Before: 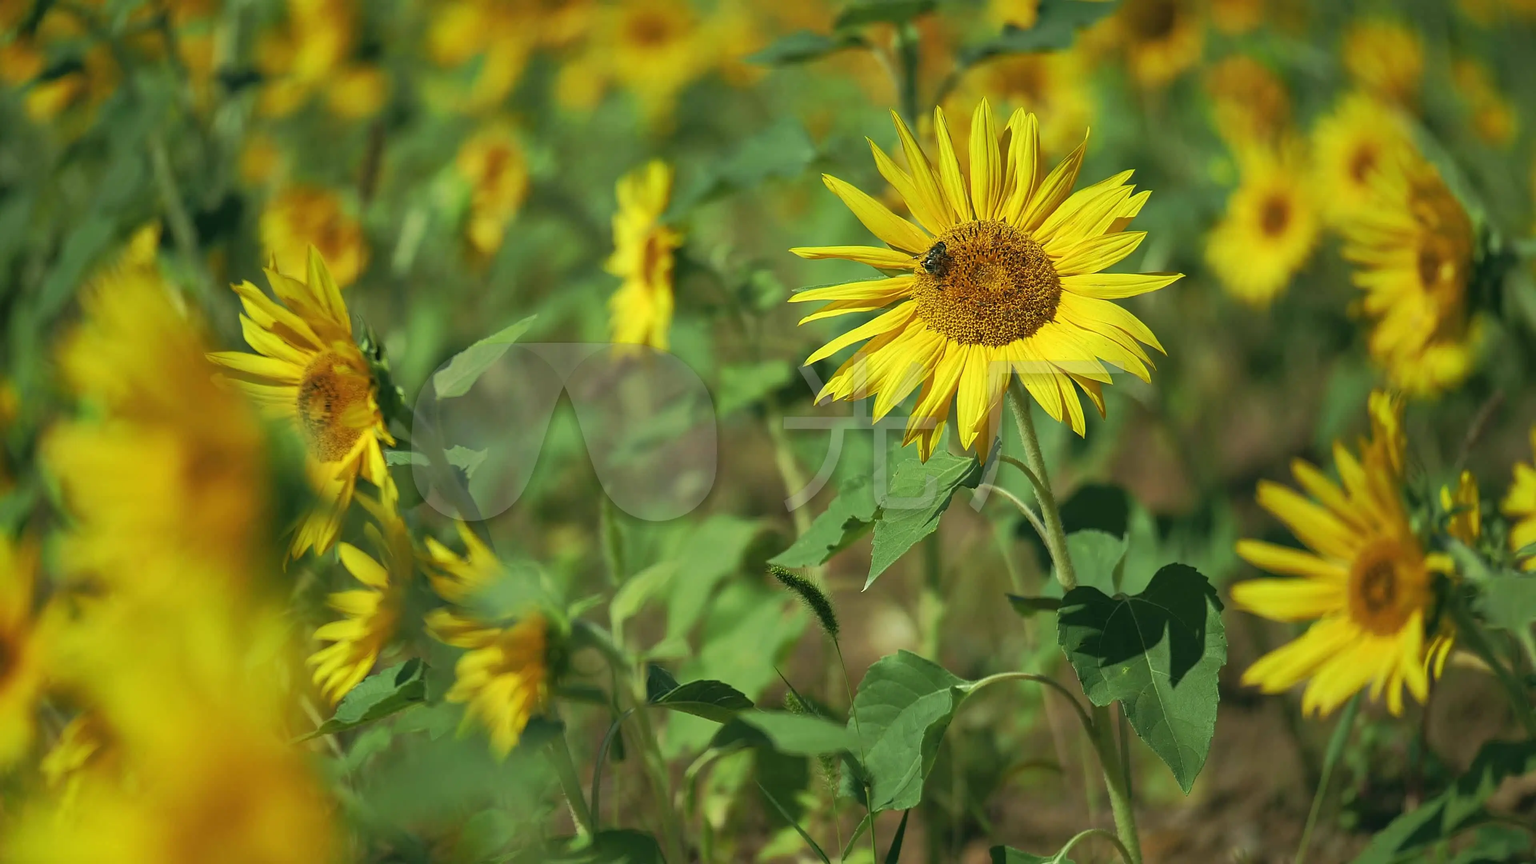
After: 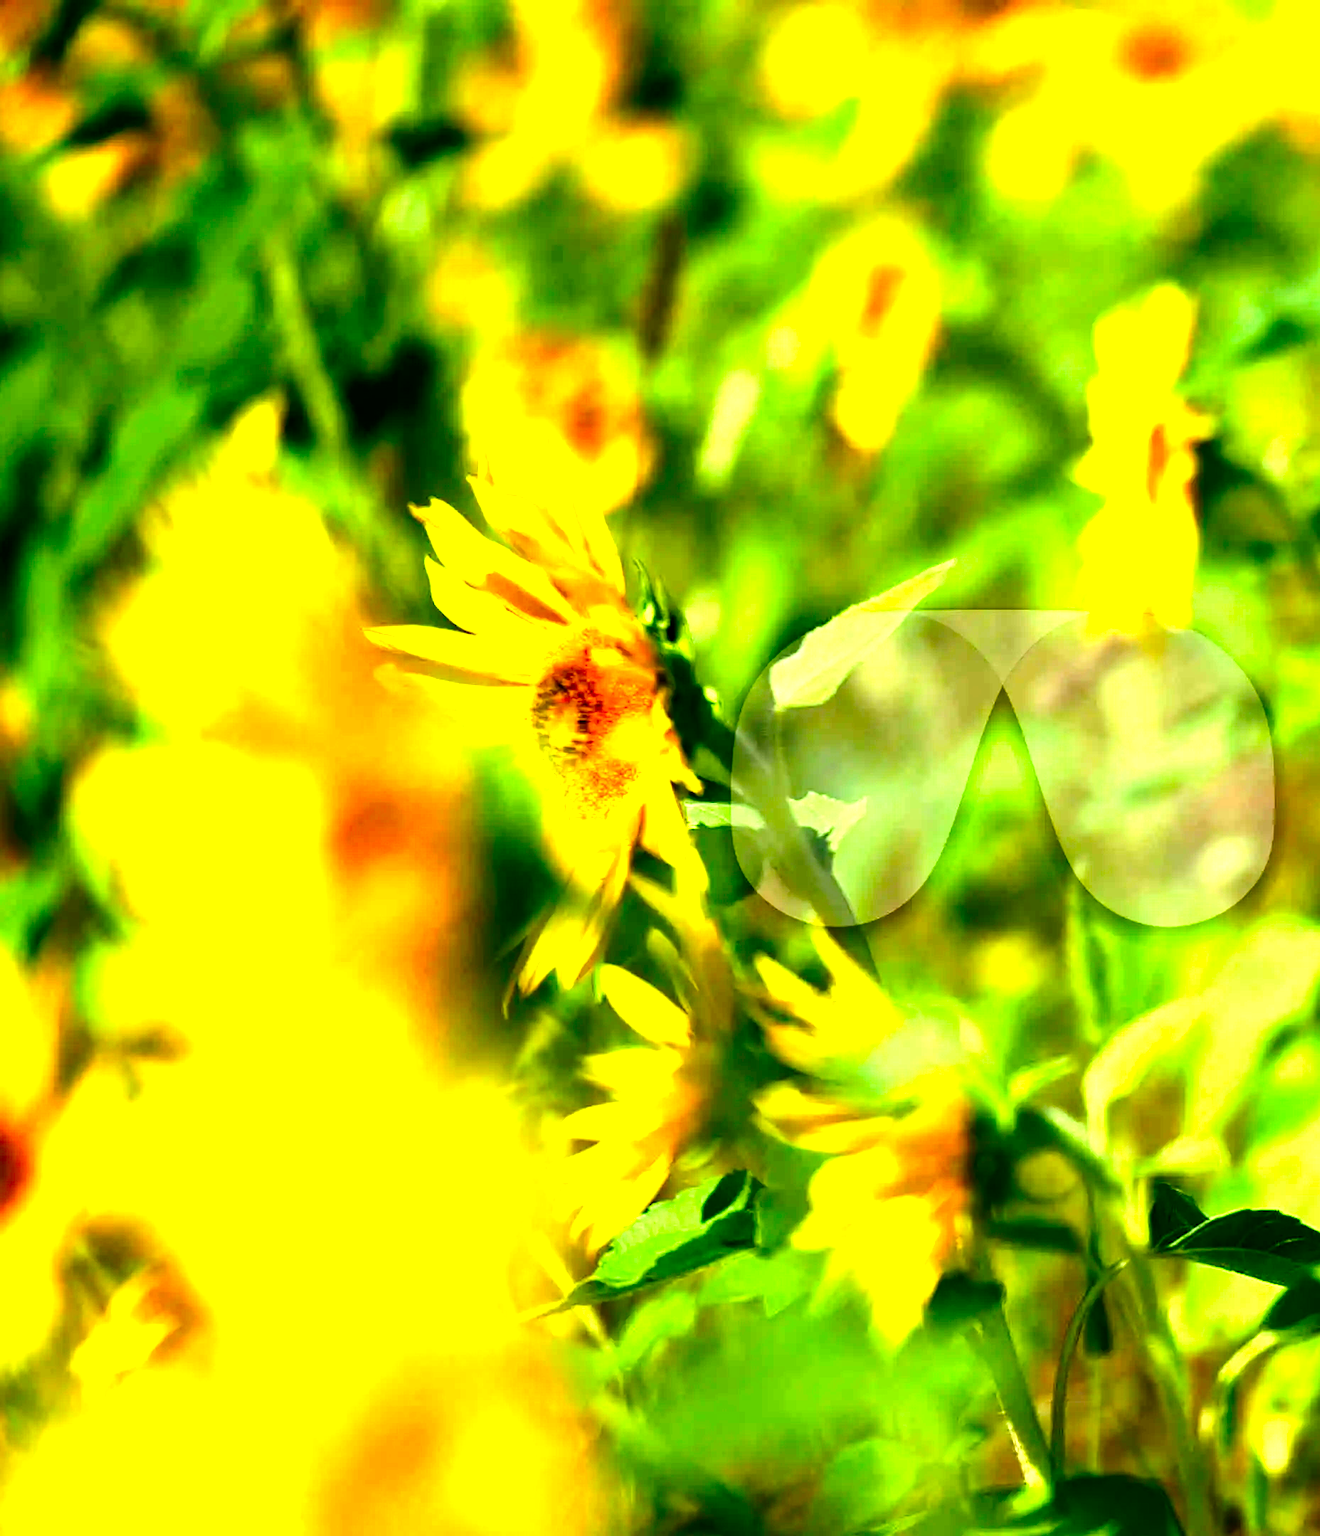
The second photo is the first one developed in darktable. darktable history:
contrast brightness saturation: contrast 0.182, saturation 0.302
exposure: black level correction 0.011, exposure -0.485 EV, compensate exposure bias true, compensate highlight preservation false
color balance rgb: shadows lift › hue 85.99°, power › luminance 0.913%, power › chroma 0.412%, power › hue 36.18°, linear chroma grading › shadows -7.394%, linear chroma grading › highlights -7.649%, linear chroma grading › global chroma -10.653%, linear chroma grading › mid-tones -7.851%, perceptual saturation grading › global saturation 19.486%
crop and rotate: left 0.051%, top 0%, right 51.613%
levels: levels [0, 0.374, 0.749]
base curve: curves: ch0 [(0, 0) (0.007, 0.004) (0.027, 0.03) (0.046, 0.07) (0.207, 0.54) (0.442, 0.872) (0.673, 0.972) (1, 1)], preserve colors none
